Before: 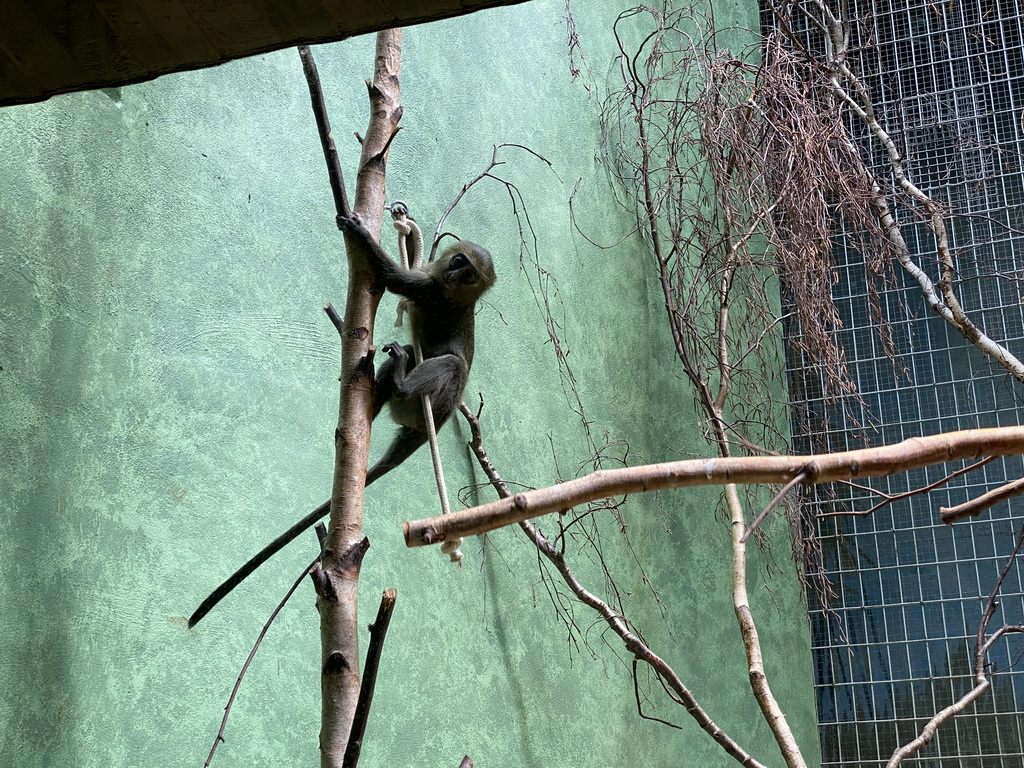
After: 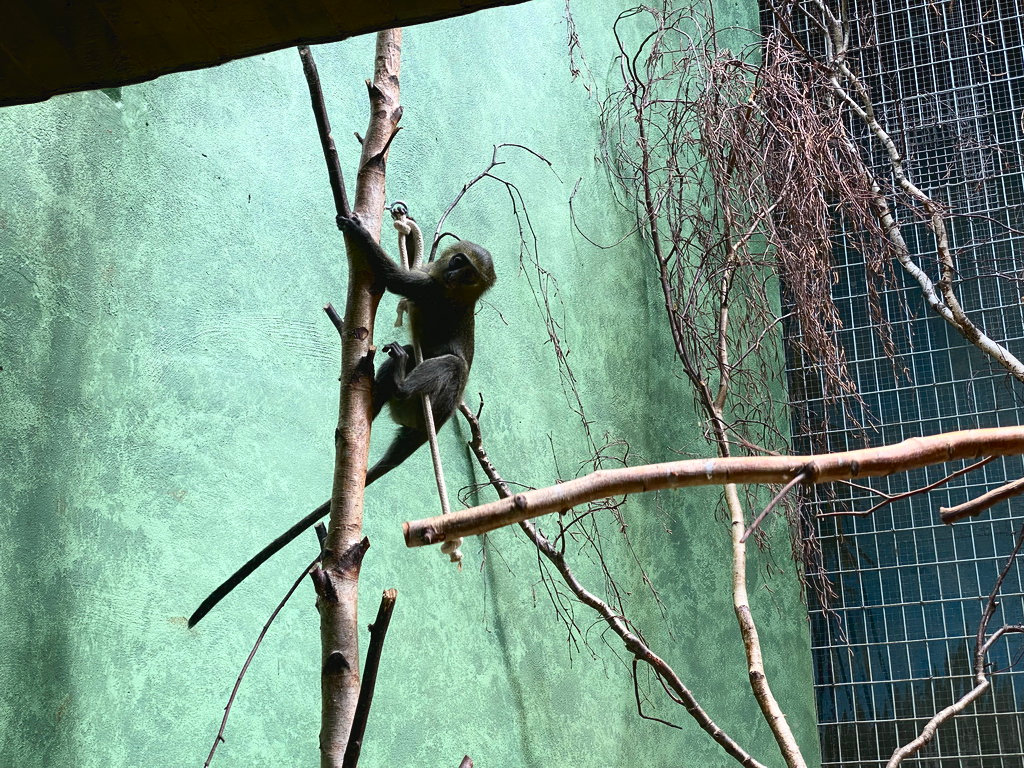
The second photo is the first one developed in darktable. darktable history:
tone curve: curves: ch0 [(0, 0) (0.003, 0.036) (0.011, 0.04) (0.025, 0.042) (0.044, 0.052) (0.069, 0.066) (0.1, 0.085) (0.136, 0.106) (0.177, 0.144) (0.224, 0.188) (0.277, 0.241) (0.335, 0.307) (0.399, 0.382) (0.468, 0.466) (0.543, 0.56) (0.623, 0.672) (0.709, 0.772) (0.801, 0.876) (0.898, 0.949) (1, 1)], color space Lab, independent channels, preserve colors none
